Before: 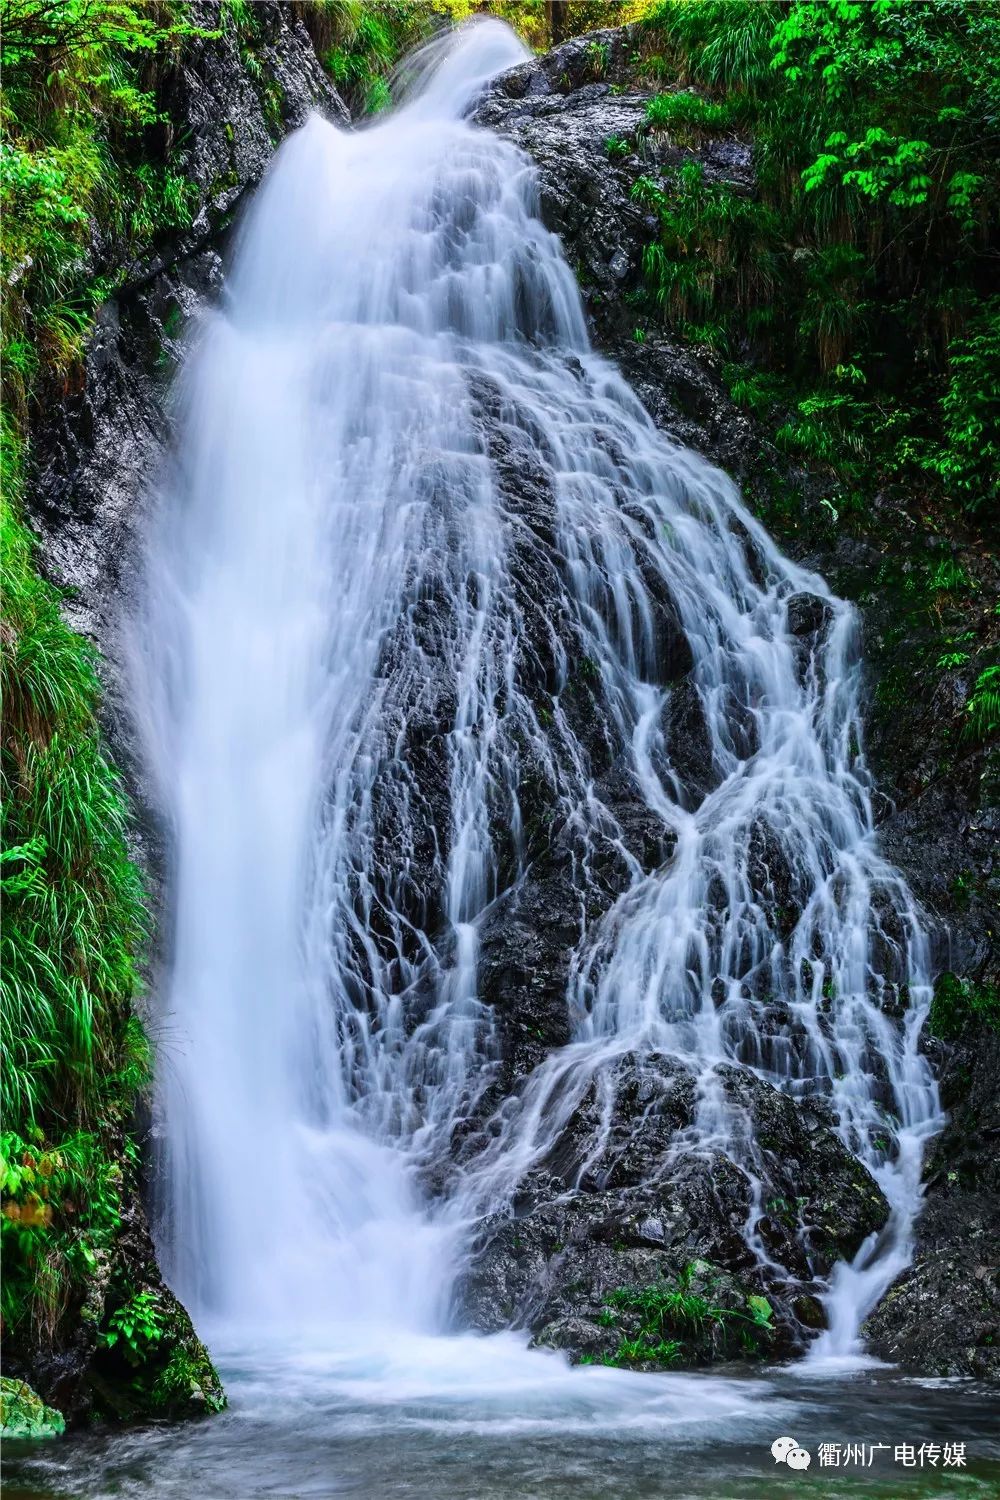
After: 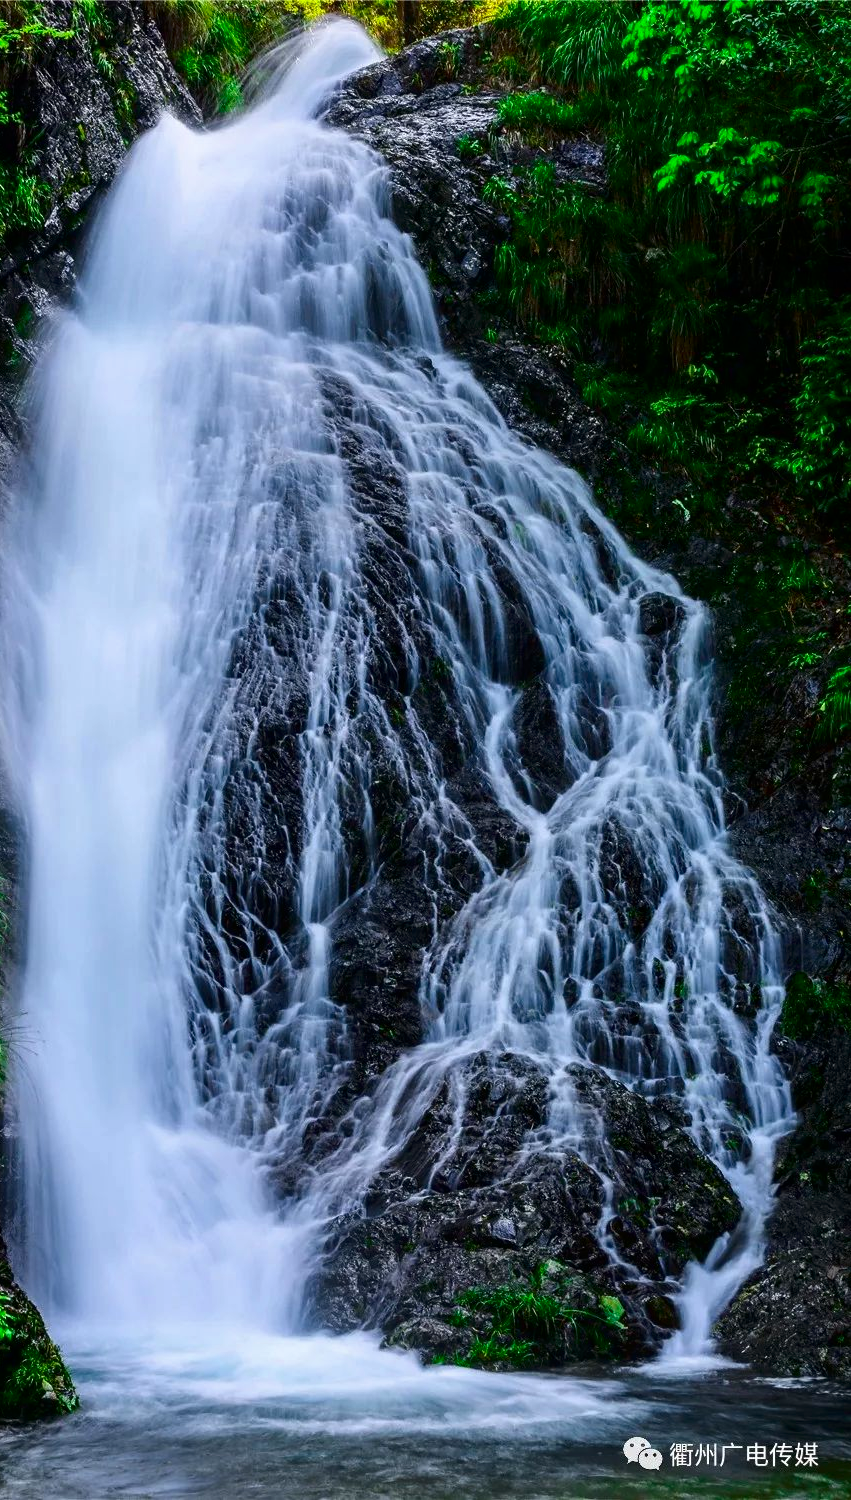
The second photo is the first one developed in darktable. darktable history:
crop and rotate: left 14.804%
contrast brightness saturation: contrast 0.068, brightness -0.149, saturation 0.107
